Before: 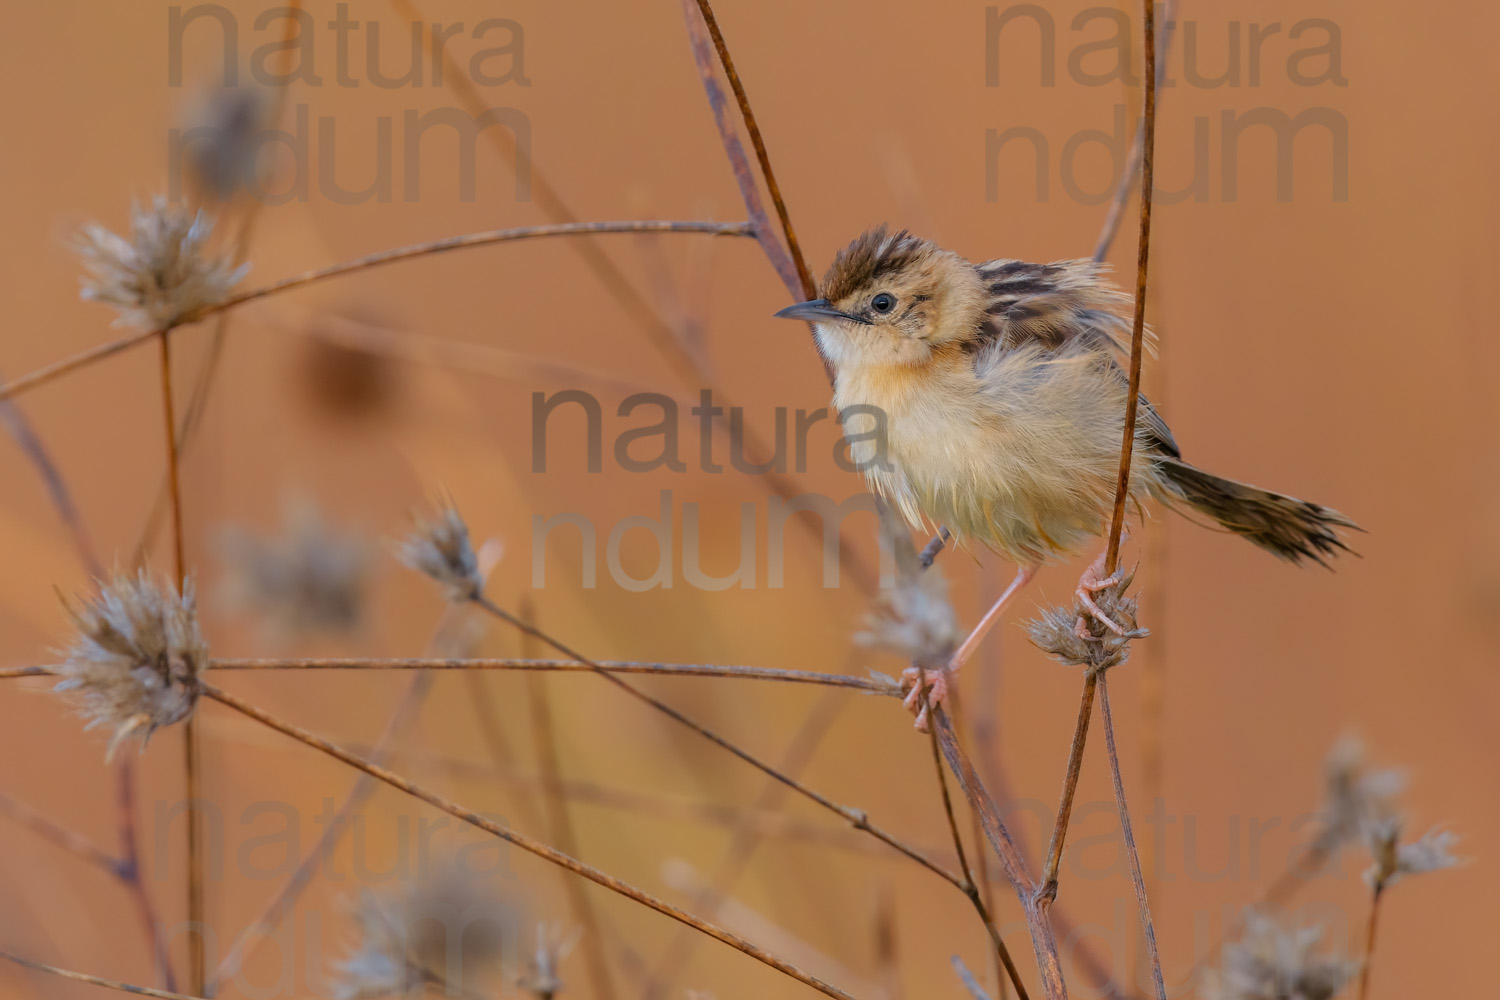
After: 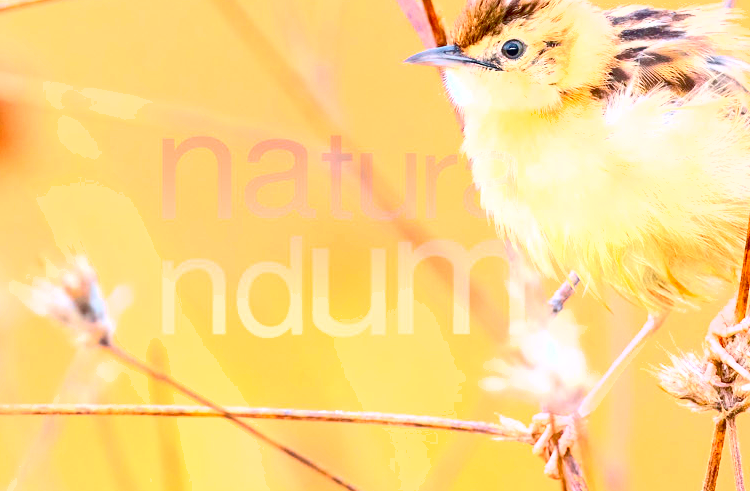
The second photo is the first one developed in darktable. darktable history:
shadows and highlights: shadows 36.21, highlights -27.69, soften with gaussian
contrast brightness saturation: contrast 0.195, brightness 0.161, saturation 0.223
tone curve: curves: ch0 [(0, 0.024) (0.119, 0.146) (0.474, 0.485) (0.718, 0.739) (0.817, 0.839) (1, 0.998)]; ch1 [(0, 0) (0.377, 0.416) (0.439, 0.451) (0.477, 0.477) (0.501, 0.503) (0.538, 0.544) (0.58, 0.602) (0.664, 0.676) (0.783, 0.804) (1, 1)]; ch2 [(0, 0) (0.38, 0.405) (0.463, 0.456) (0.498, 0.497) (0.524, 0.535) (0.578, 0.576) (0.648, 0.665) (1, 1)], color space Lab, independent channels, preserve colors none
exposure: black level correction 0.005, exposure 2.066 EV, compensate exposure bias true, compensate highlight preservation false
crop: left 24.723%, top 25.478%, right 25.224%, bottom 25.394%
